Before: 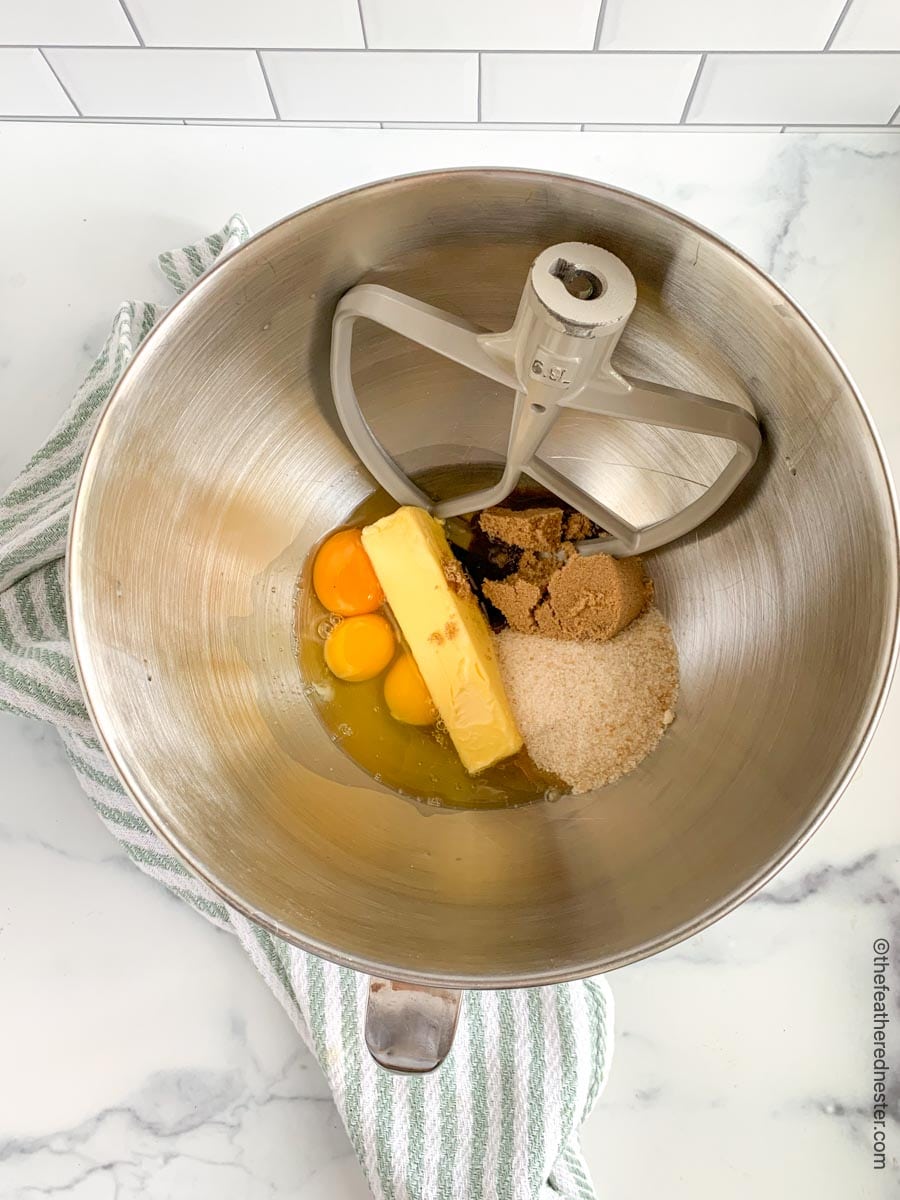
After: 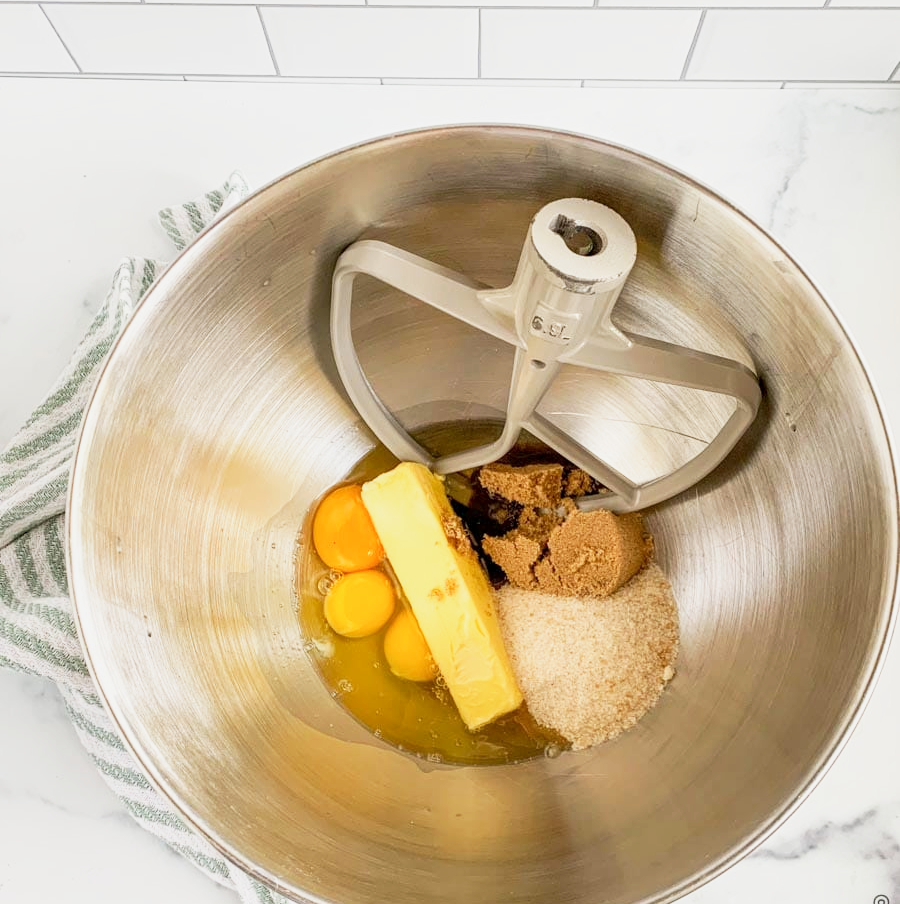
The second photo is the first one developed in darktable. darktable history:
local contrast: highlights 102%, shadows 100%, detail 120%, midtone range 0.2
base curve: curves: ch0 [(0, 0) (0.088, 0.125) (0.176, 0.251) (0.354, 0.501) (0.613, 0.749) (1, 0.877)], preserve colors none
crop: top 3.683%, bottom 20.907%
